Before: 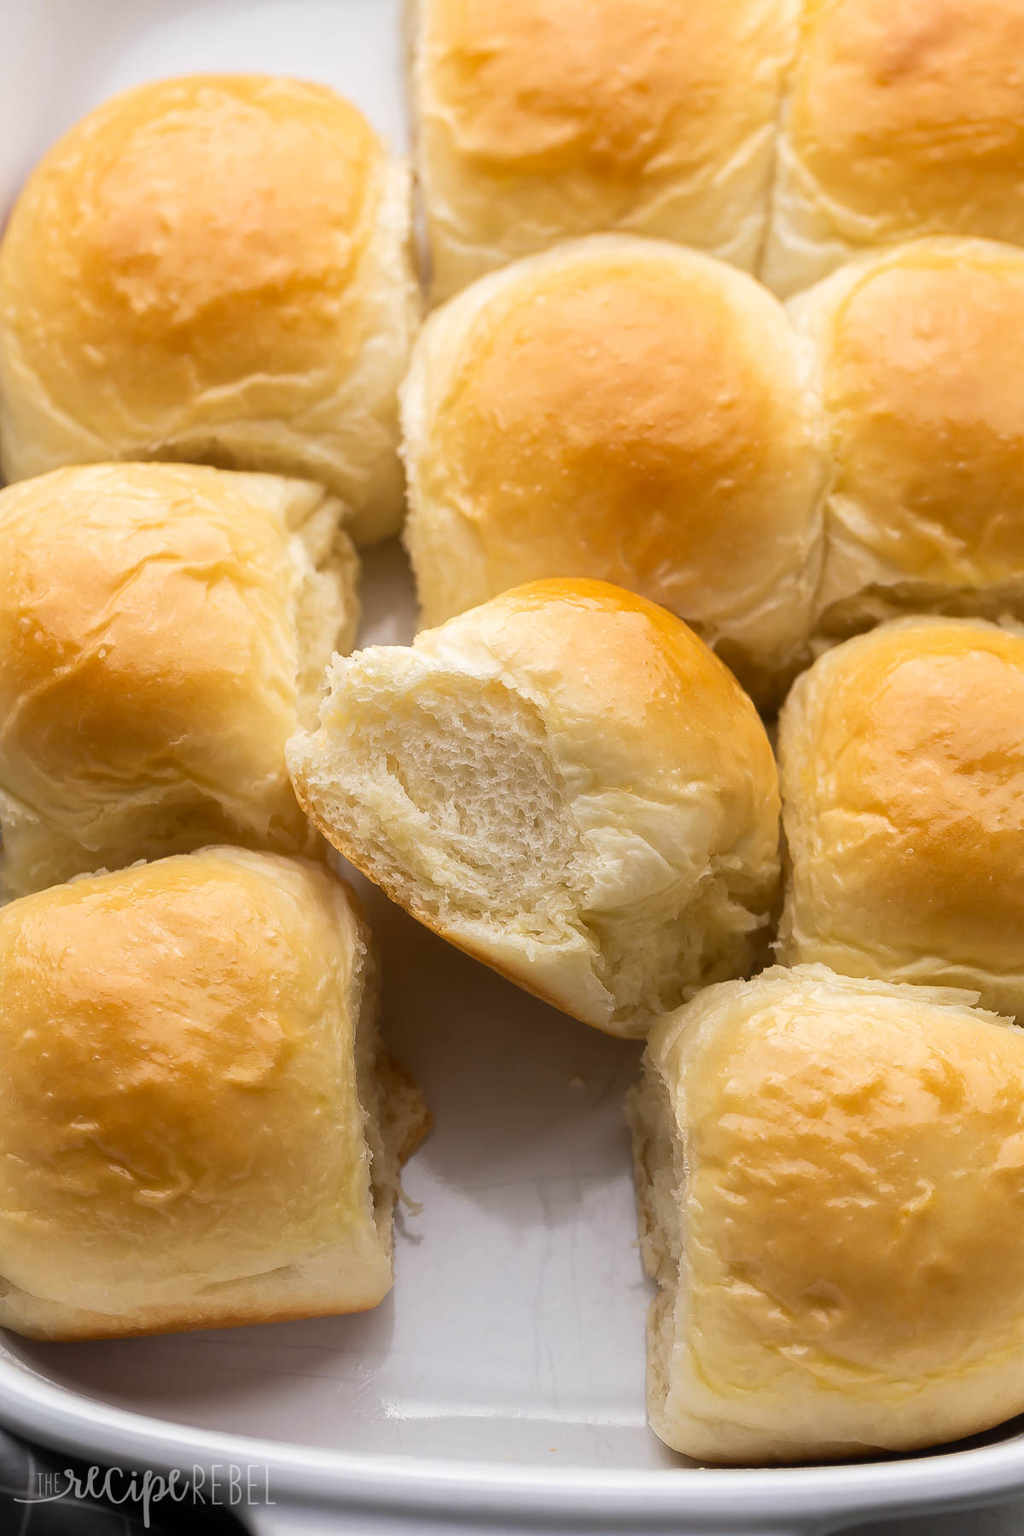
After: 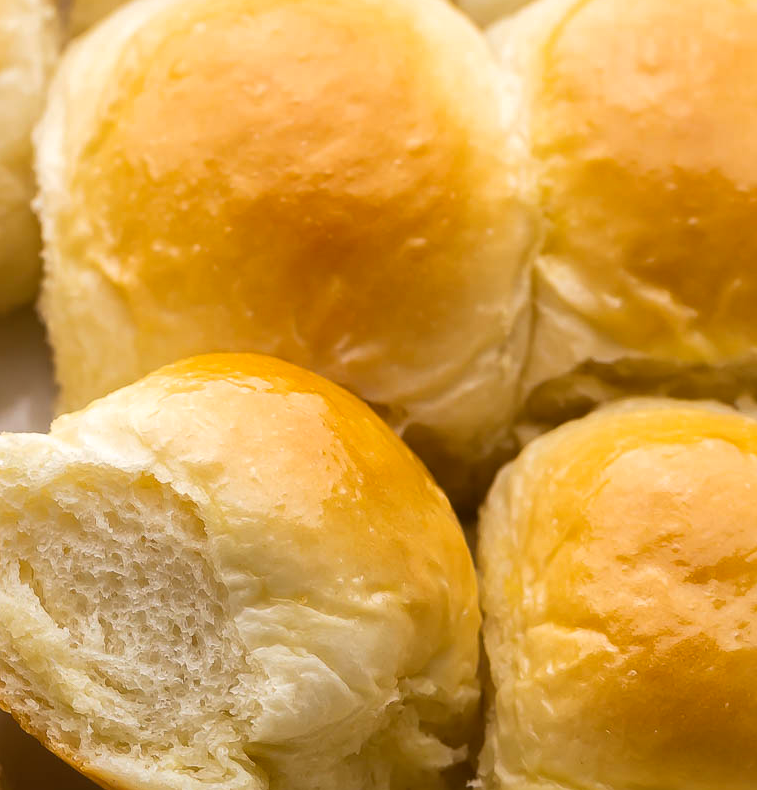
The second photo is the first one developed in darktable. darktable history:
crop: left 36.231%, top 18.038%, right 0.617%, bottom 38.022%
local contrast: mode bilateral grid, contrast 20, coarseness 50, detail 120%, midtone range 0.2
color balance rgb: perceptual saturation grading › global saturation 11.449%
